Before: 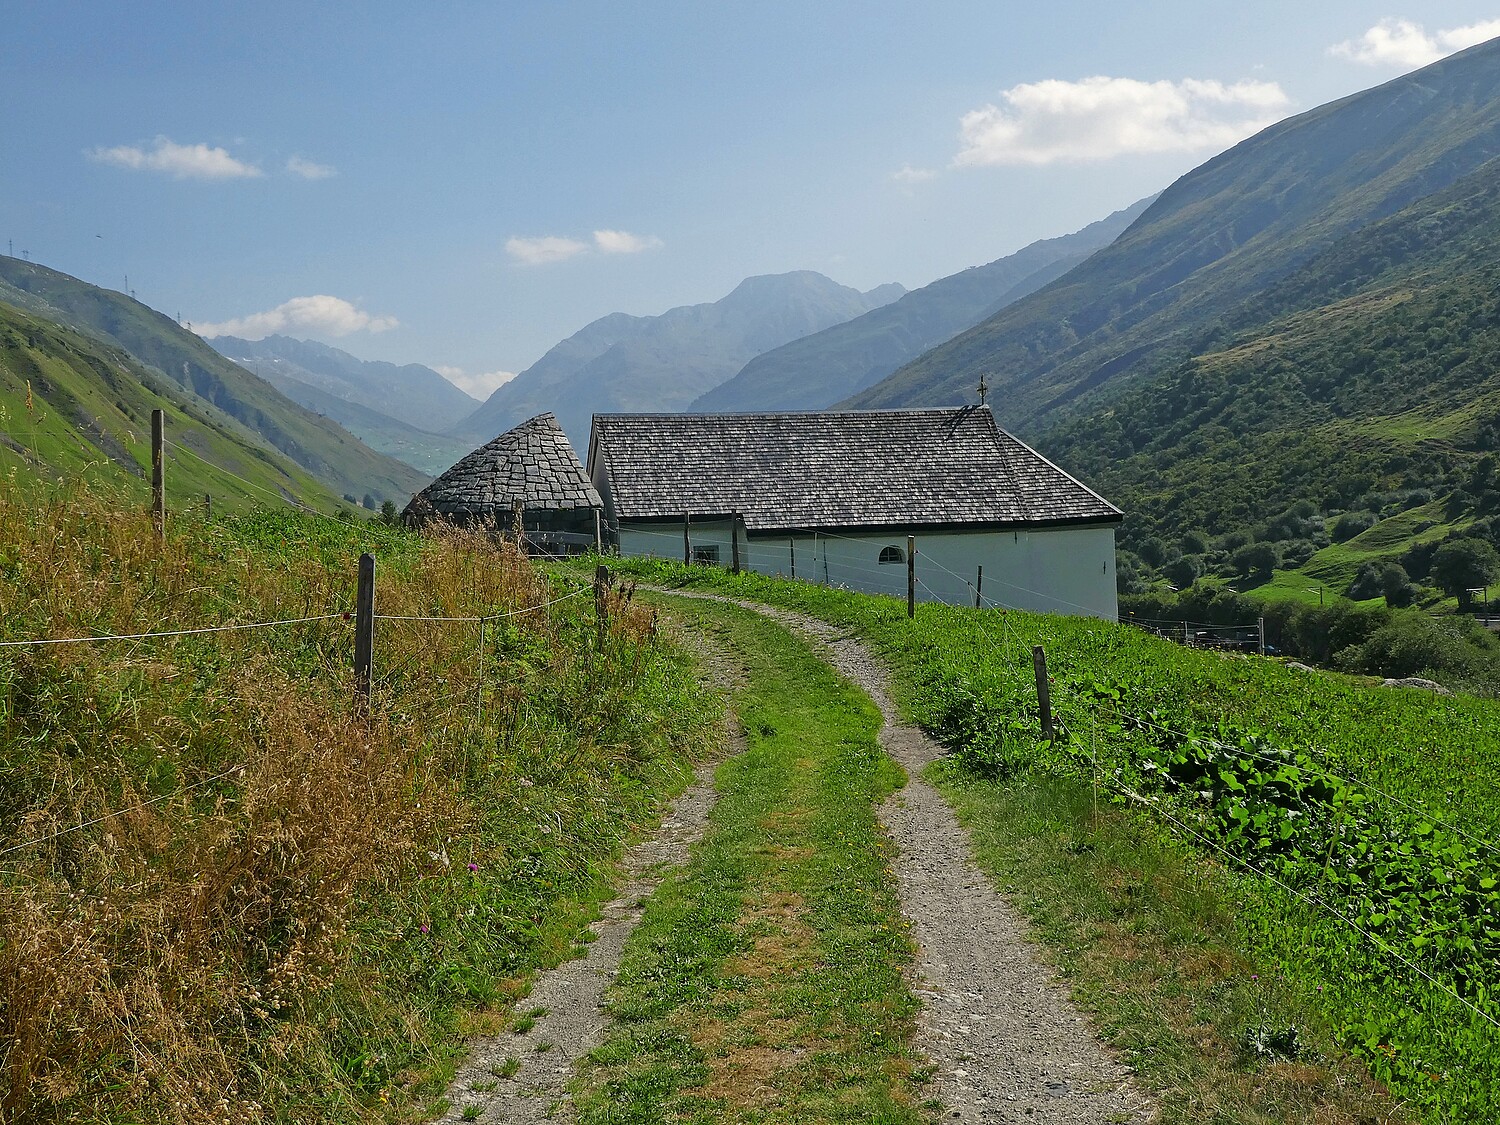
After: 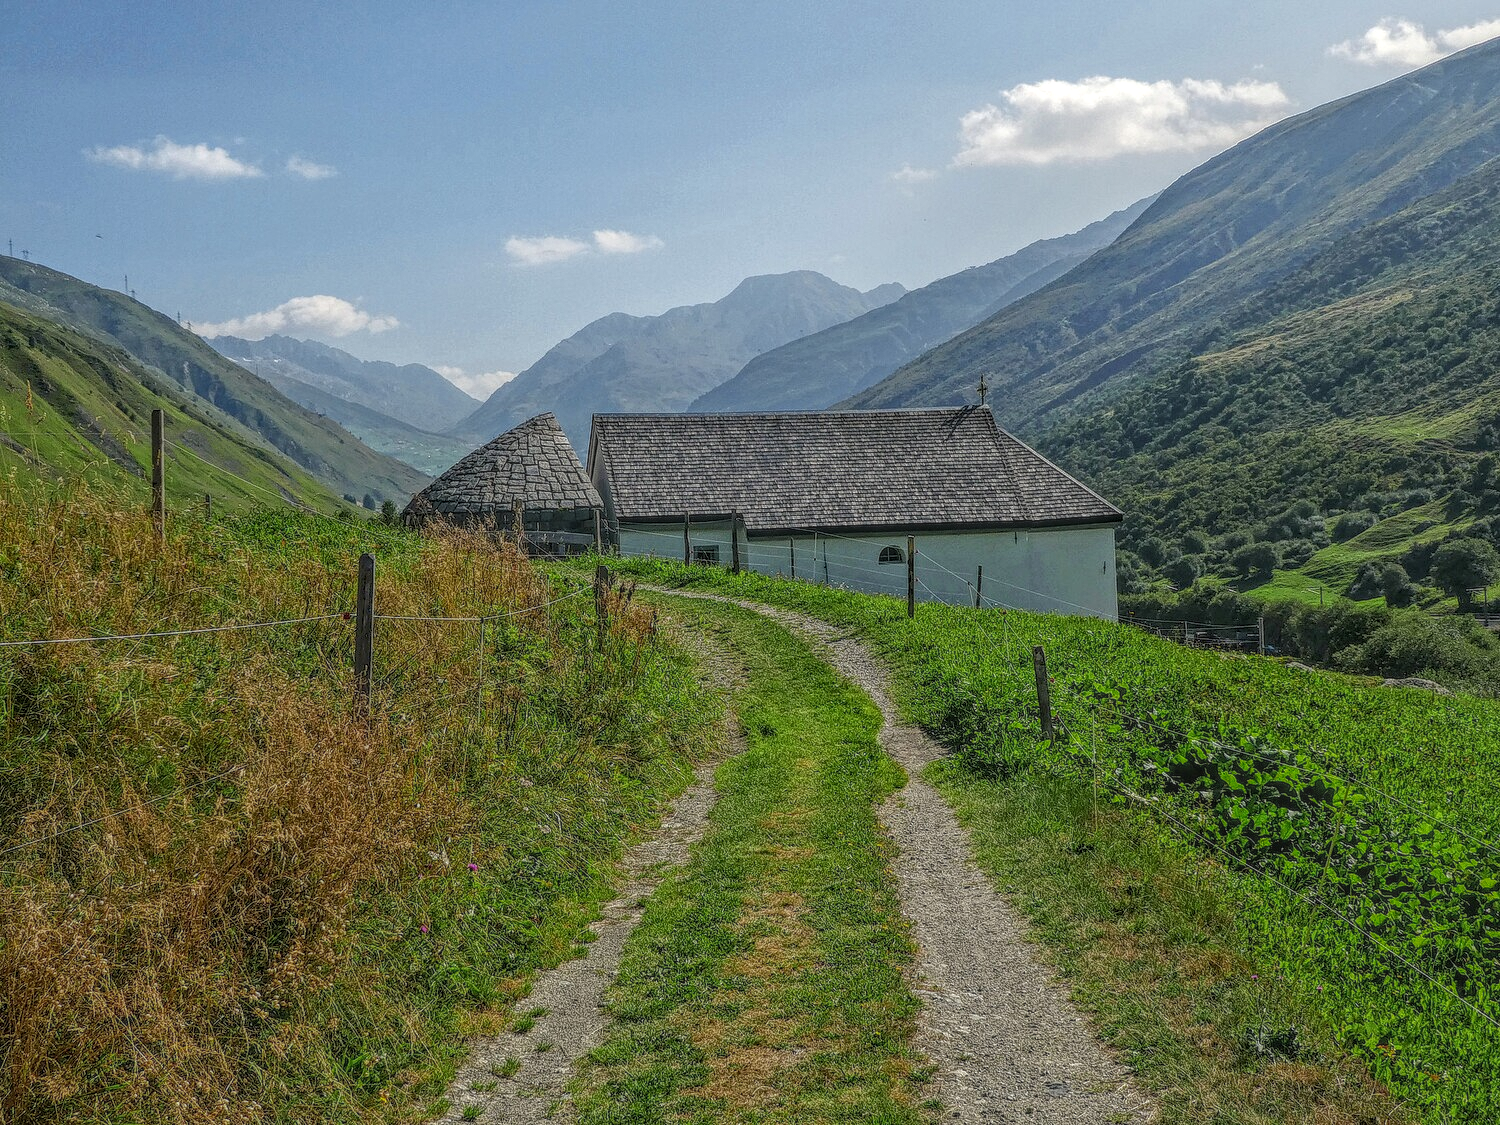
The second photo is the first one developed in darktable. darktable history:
local contrast: highlights 5%, shadows 3%, detail 200%, midtone range 0.247
